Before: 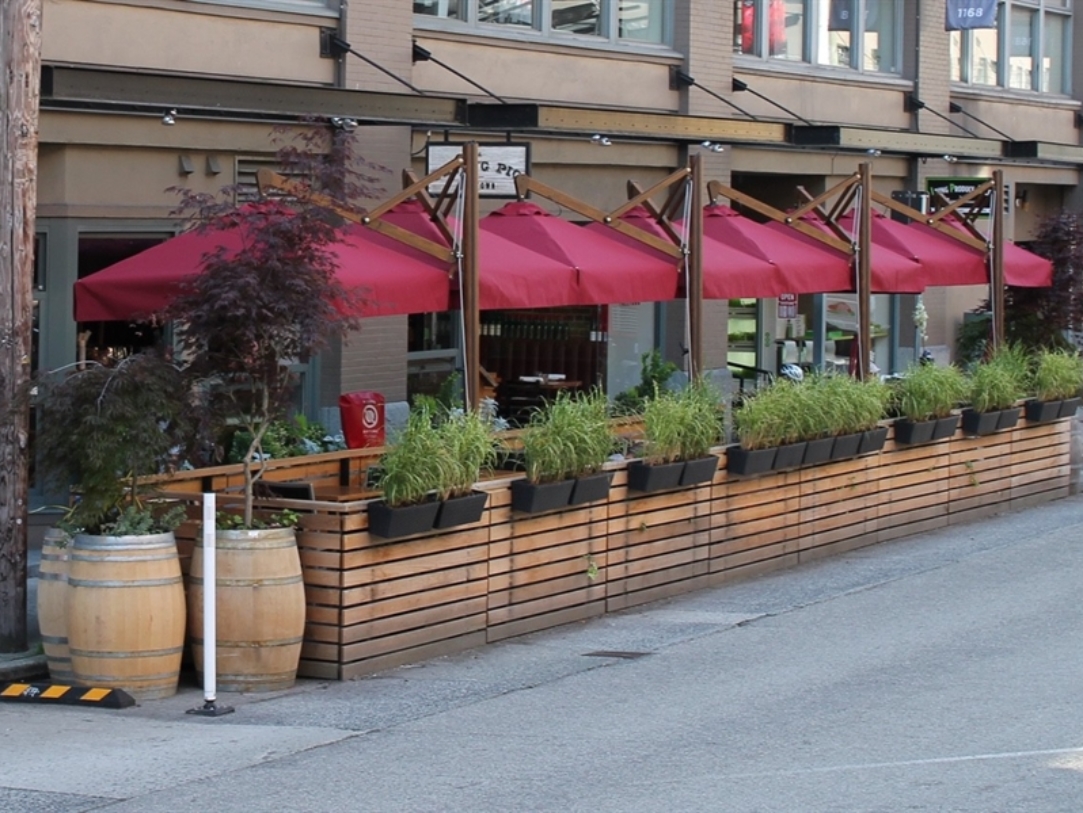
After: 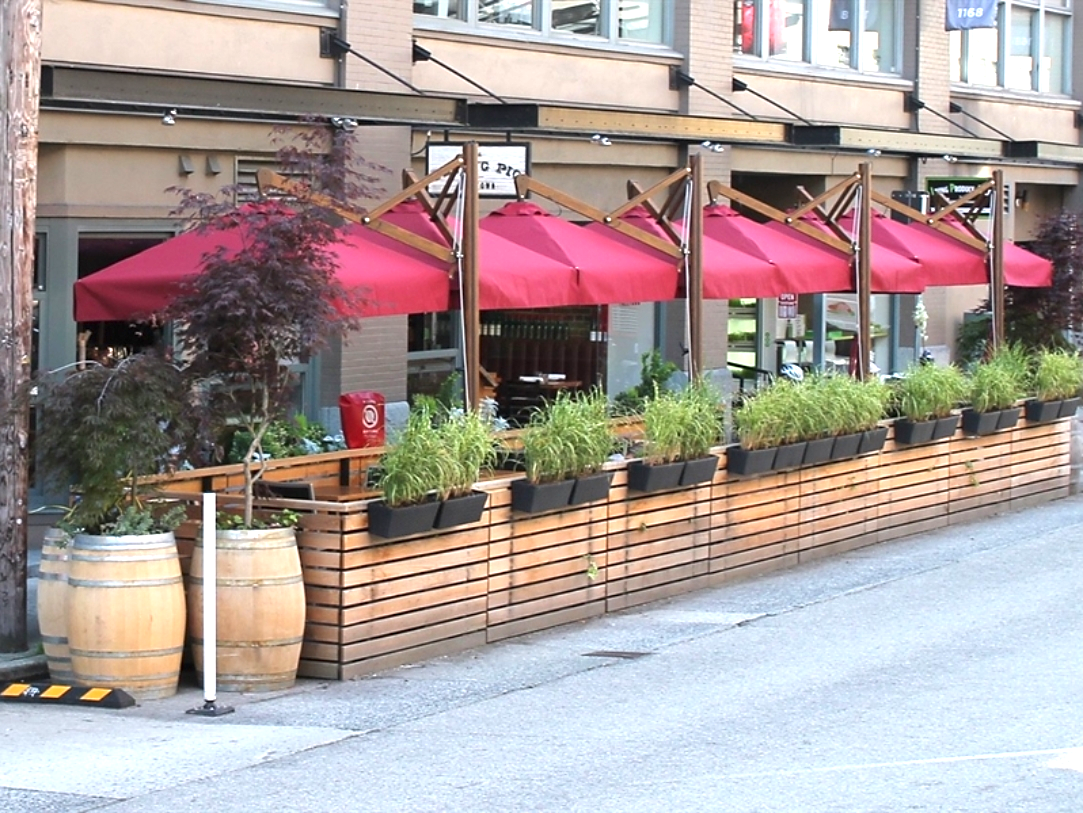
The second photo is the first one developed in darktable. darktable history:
exposure: black level correction 0, exposure 1.102 EV, compensate highlight preservation false
sharpen: radius 1.467, amount 0.392, threshold 1.542
